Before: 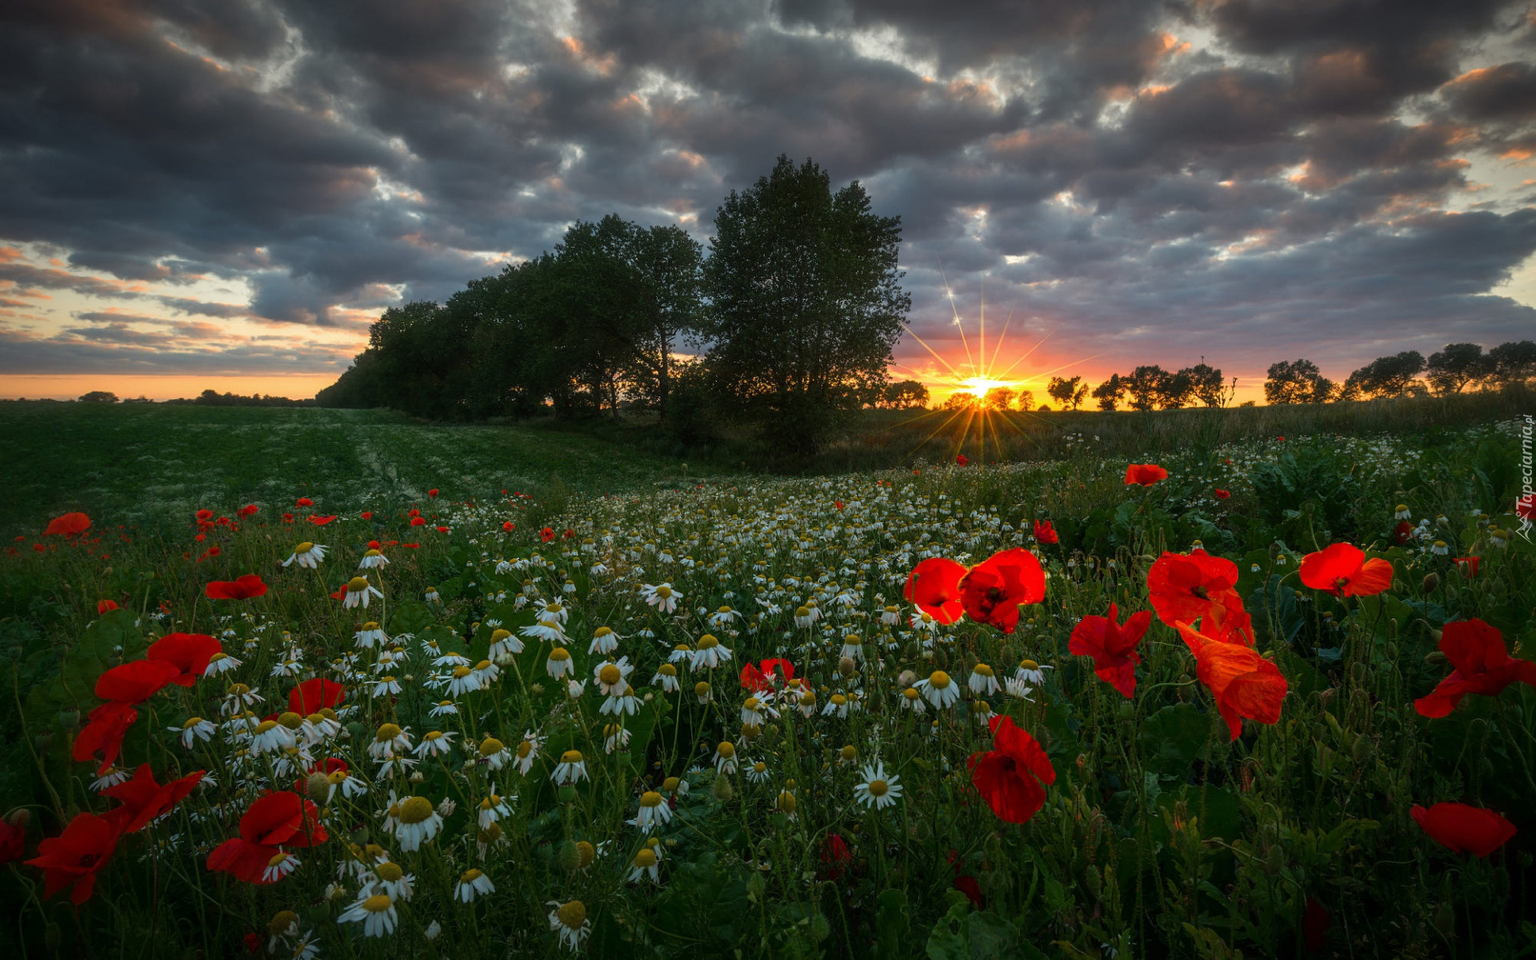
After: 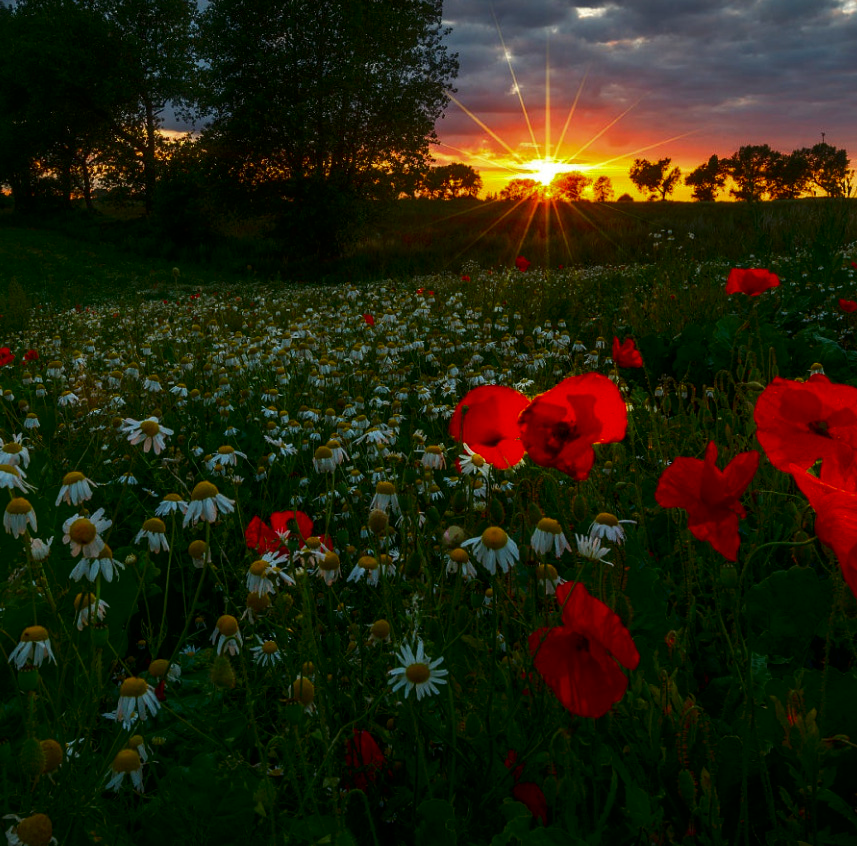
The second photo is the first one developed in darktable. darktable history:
contrast brightness saturation: brightness -0.255, saturation 0.203
crop: left 35.42%, top 26.078%, right 19.917%, bottom 3.402%
tone equalizer: edges refinement/feathering 500, mask exposure compensation -1.57 EV, preserve details no
